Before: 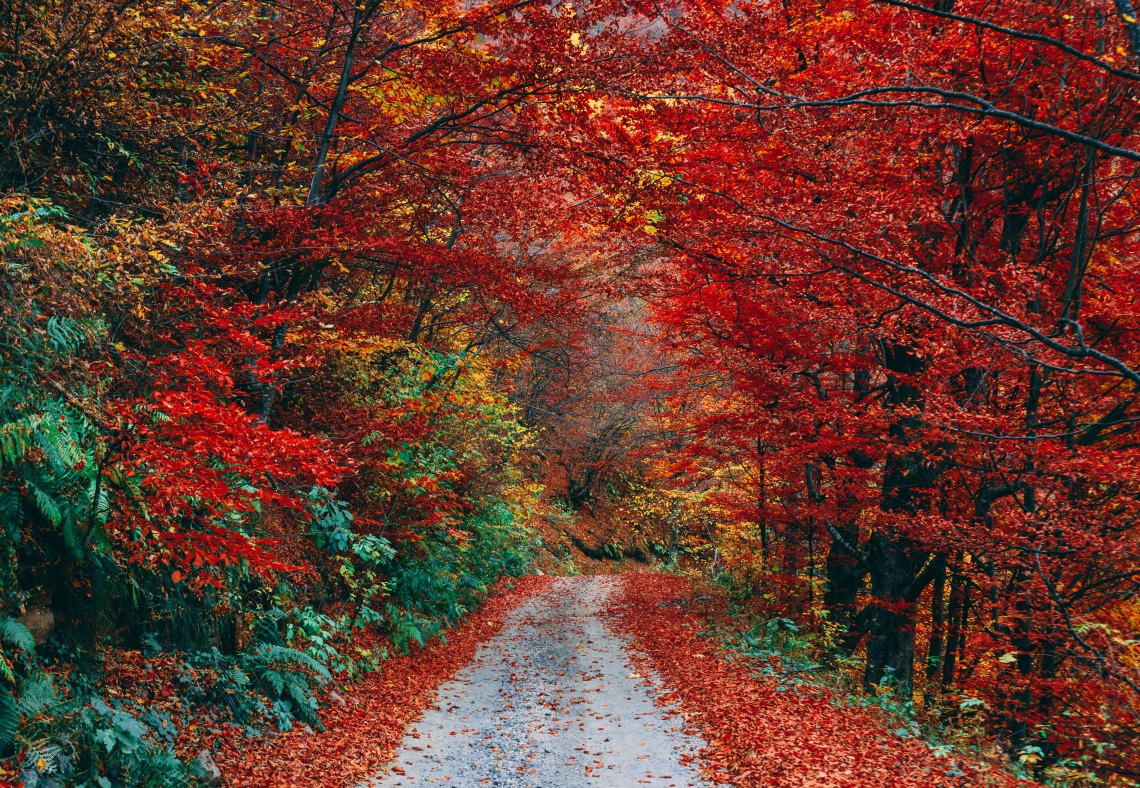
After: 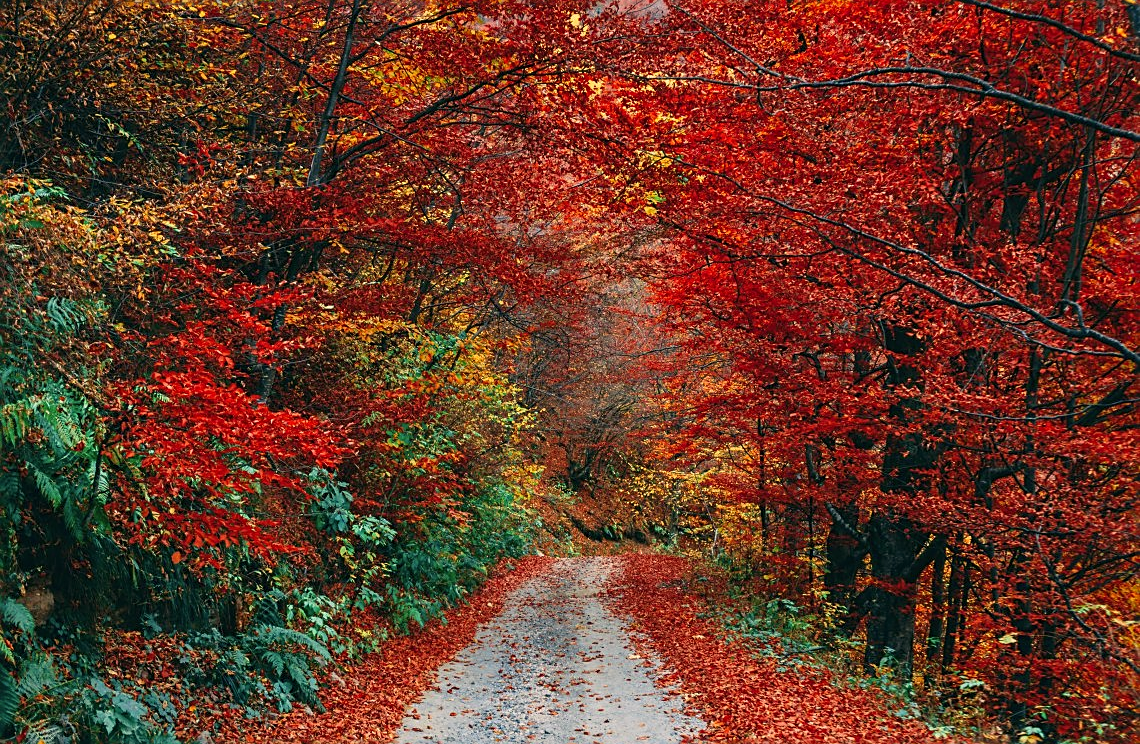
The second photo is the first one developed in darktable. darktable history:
crop and rotate: top 2.479%, bottom 3.018%
color calibration: x 0.329, y 0.345, temperature 5633 K
sharpen: on, module defaults
